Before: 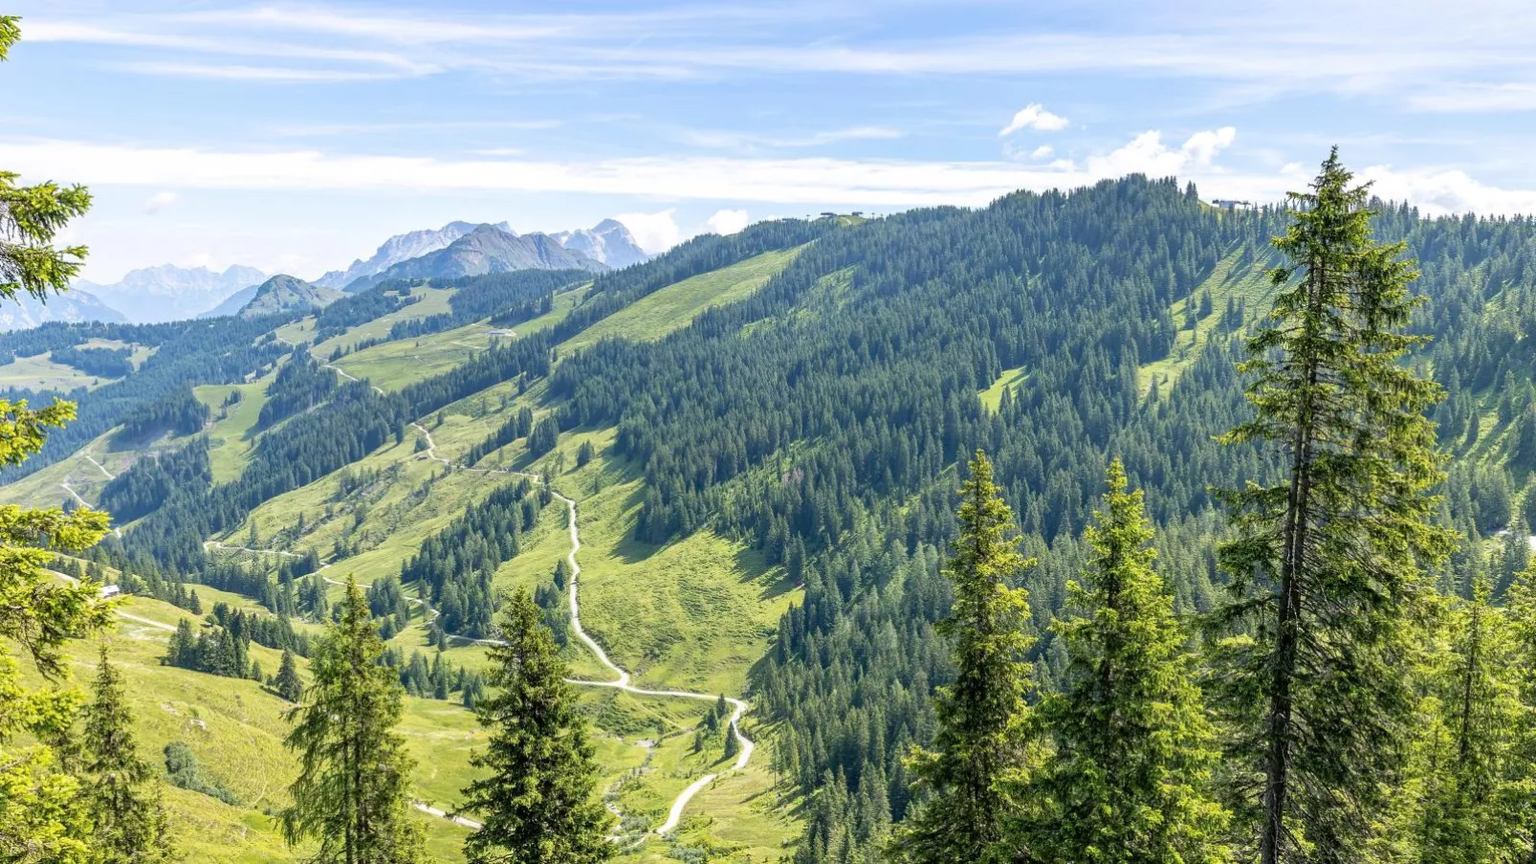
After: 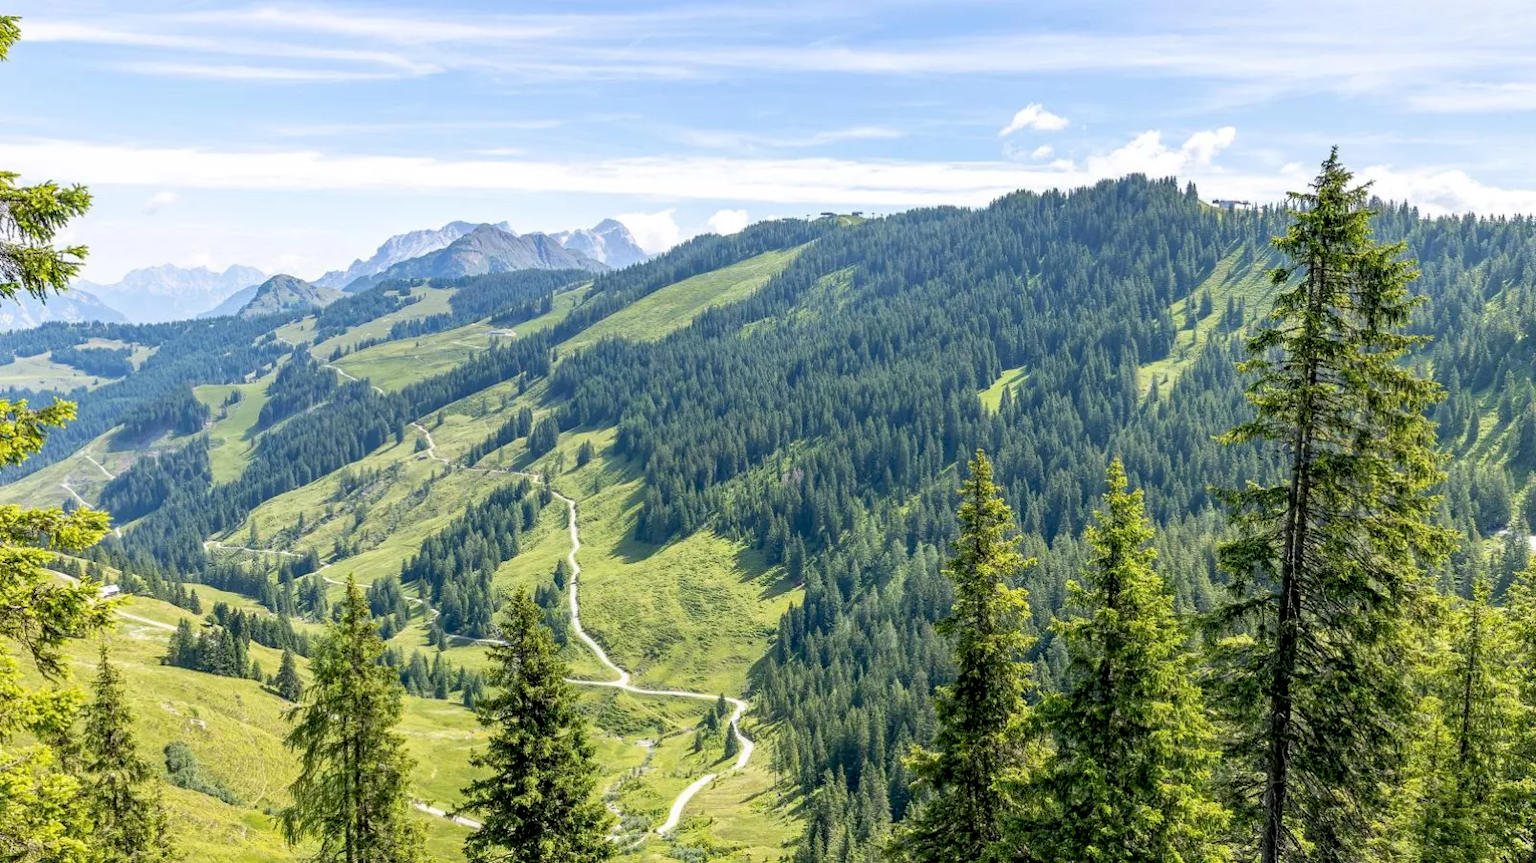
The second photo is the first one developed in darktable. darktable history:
exposure: black level correction 0.007, compensate exposure bias true, compensate highlight preservation false
